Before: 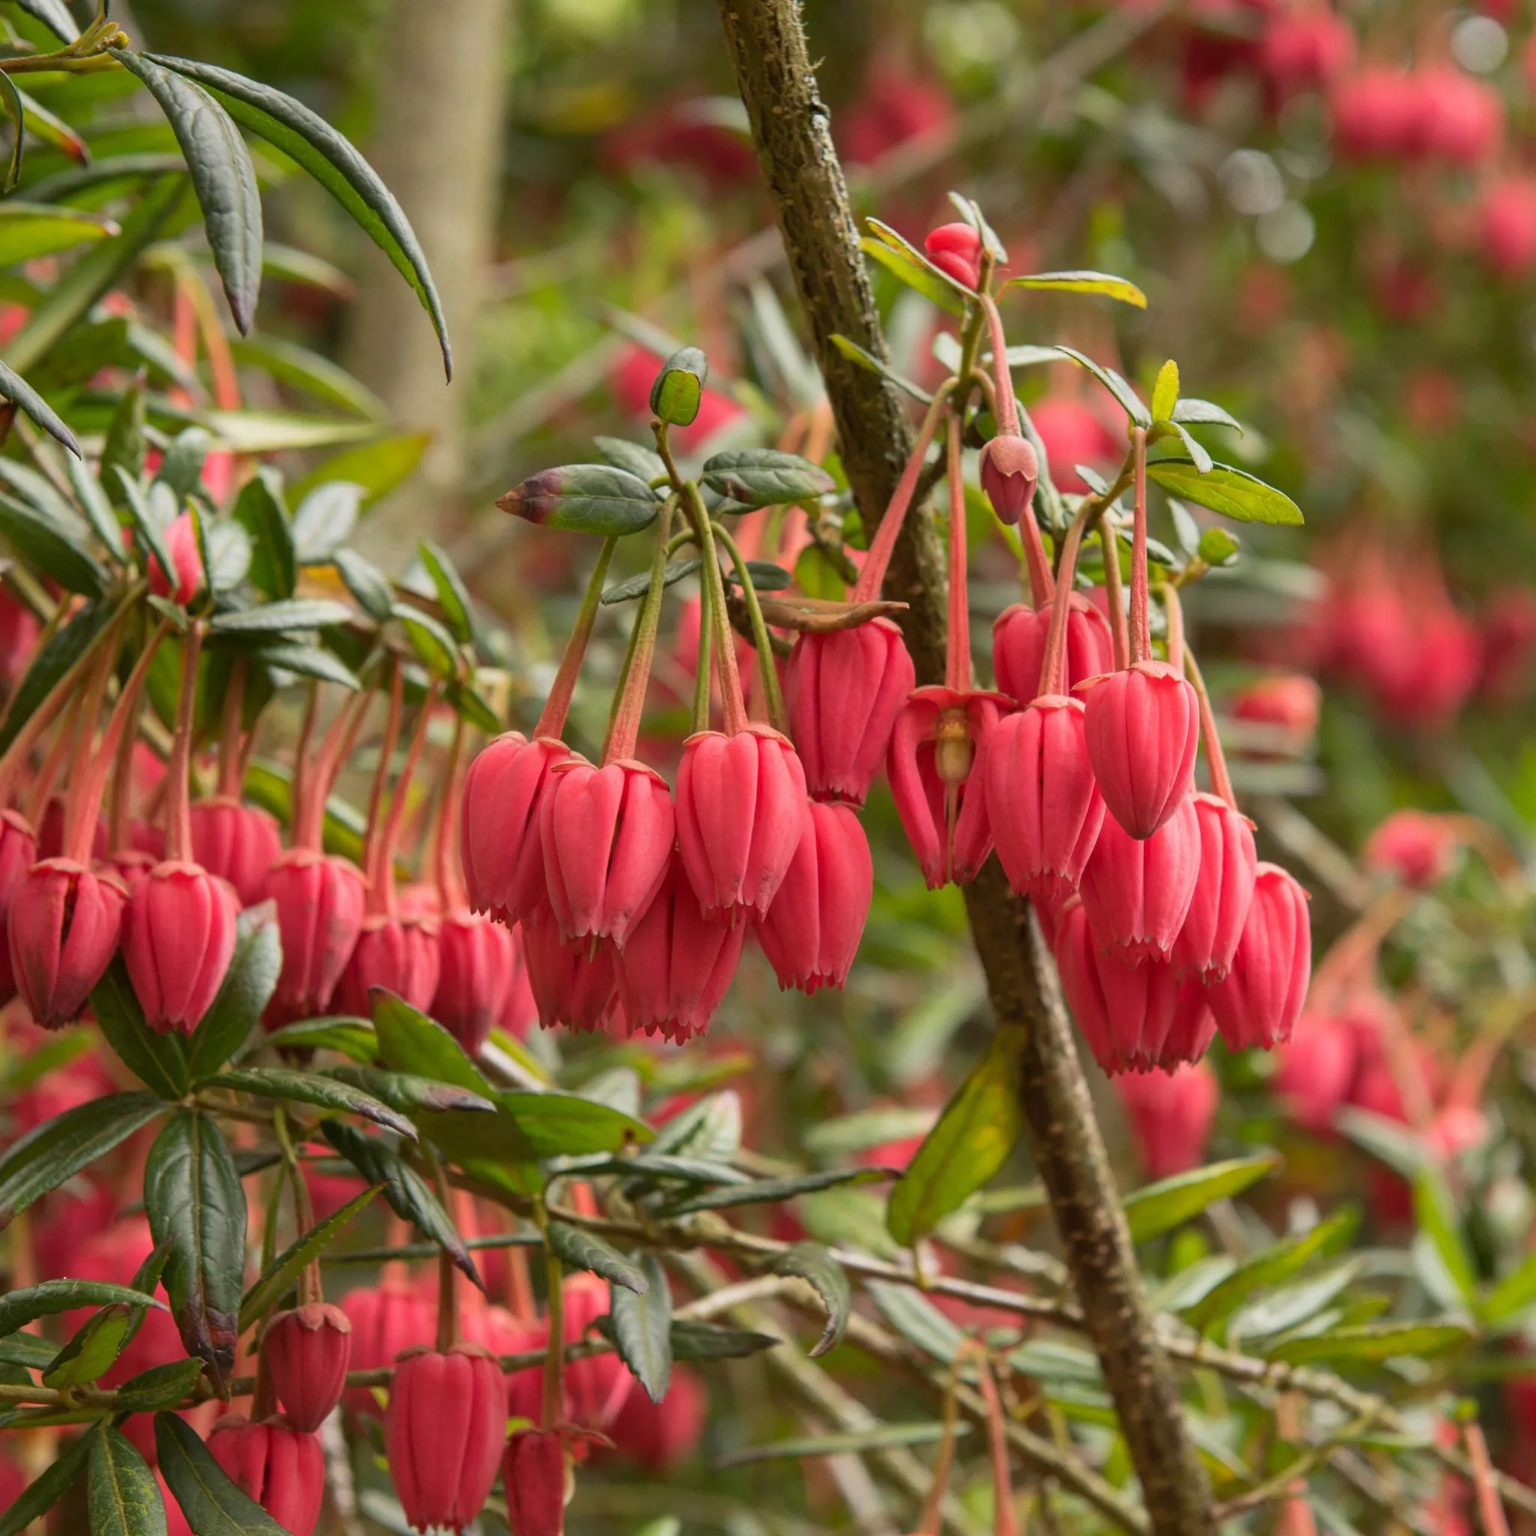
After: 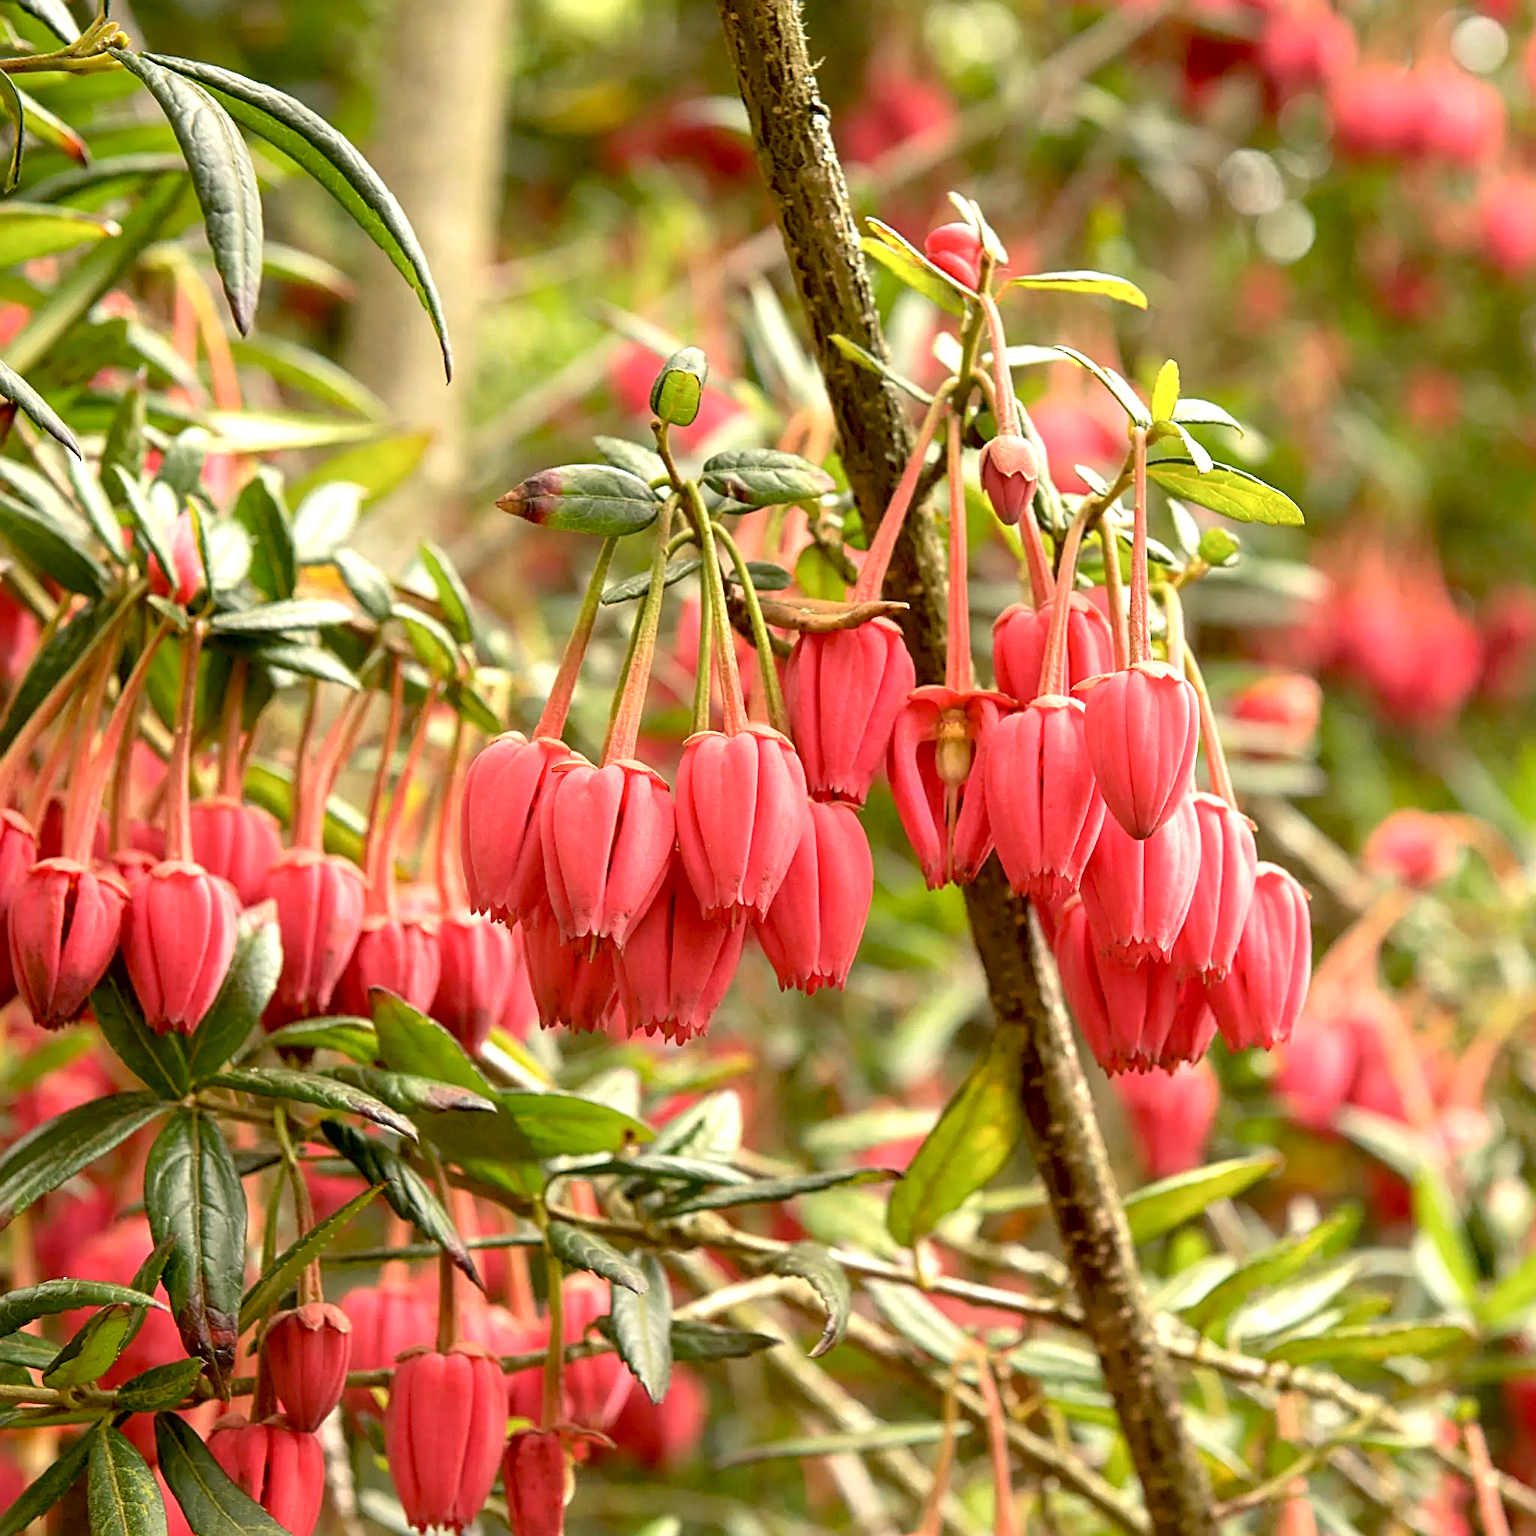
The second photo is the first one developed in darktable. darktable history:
sharpen: radius 2.676, amount 0.669
shadows and highlights: radius 93.07, shadows -14.46, white point adjustment 0.23, highlights 31.48, compress 48.23%, highlights color adjustment 52.79%, soften with gaussian
white balance: red 1.029, blue 0.92
exposure: black level correction 0.01, exposure 1 EV, compensate highlight preservation false
contrast brightness saturation: saturation -0.1
